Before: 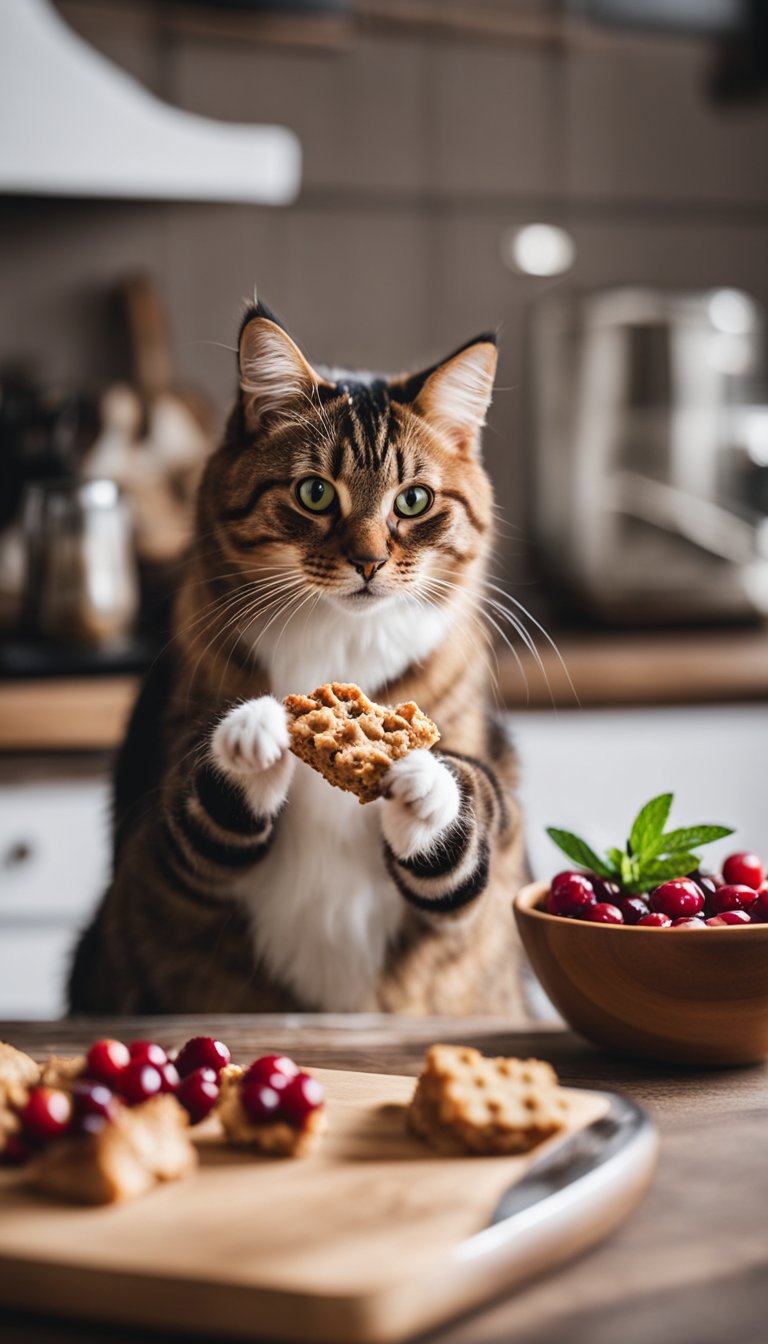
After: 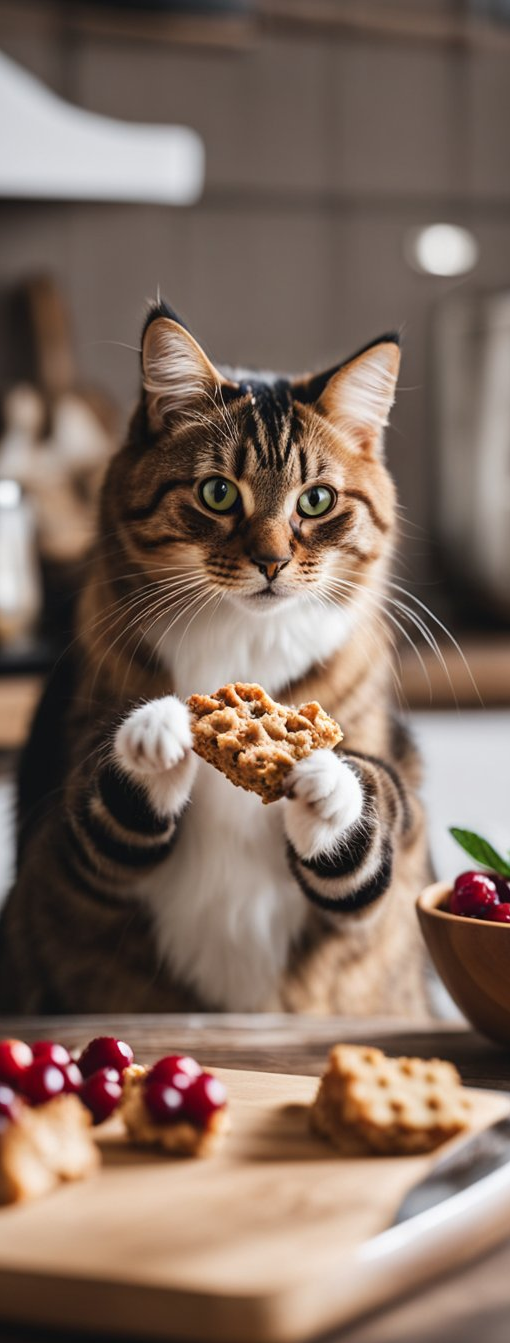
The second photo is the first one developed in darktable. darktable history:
crop and rotate: left 12.65%, right 20.854%
